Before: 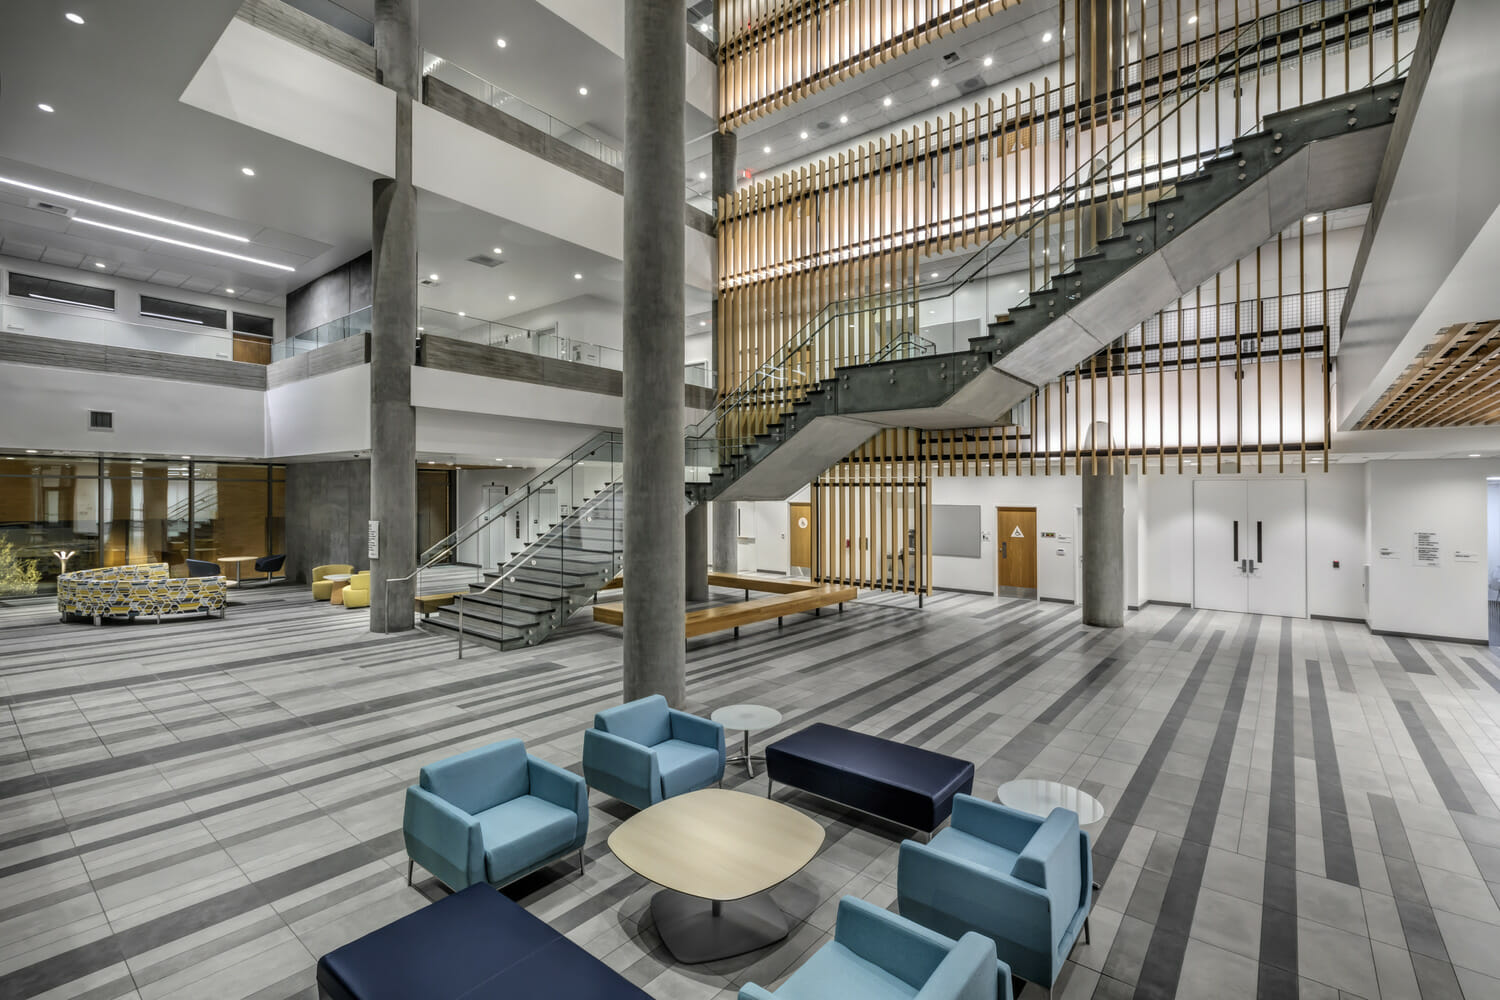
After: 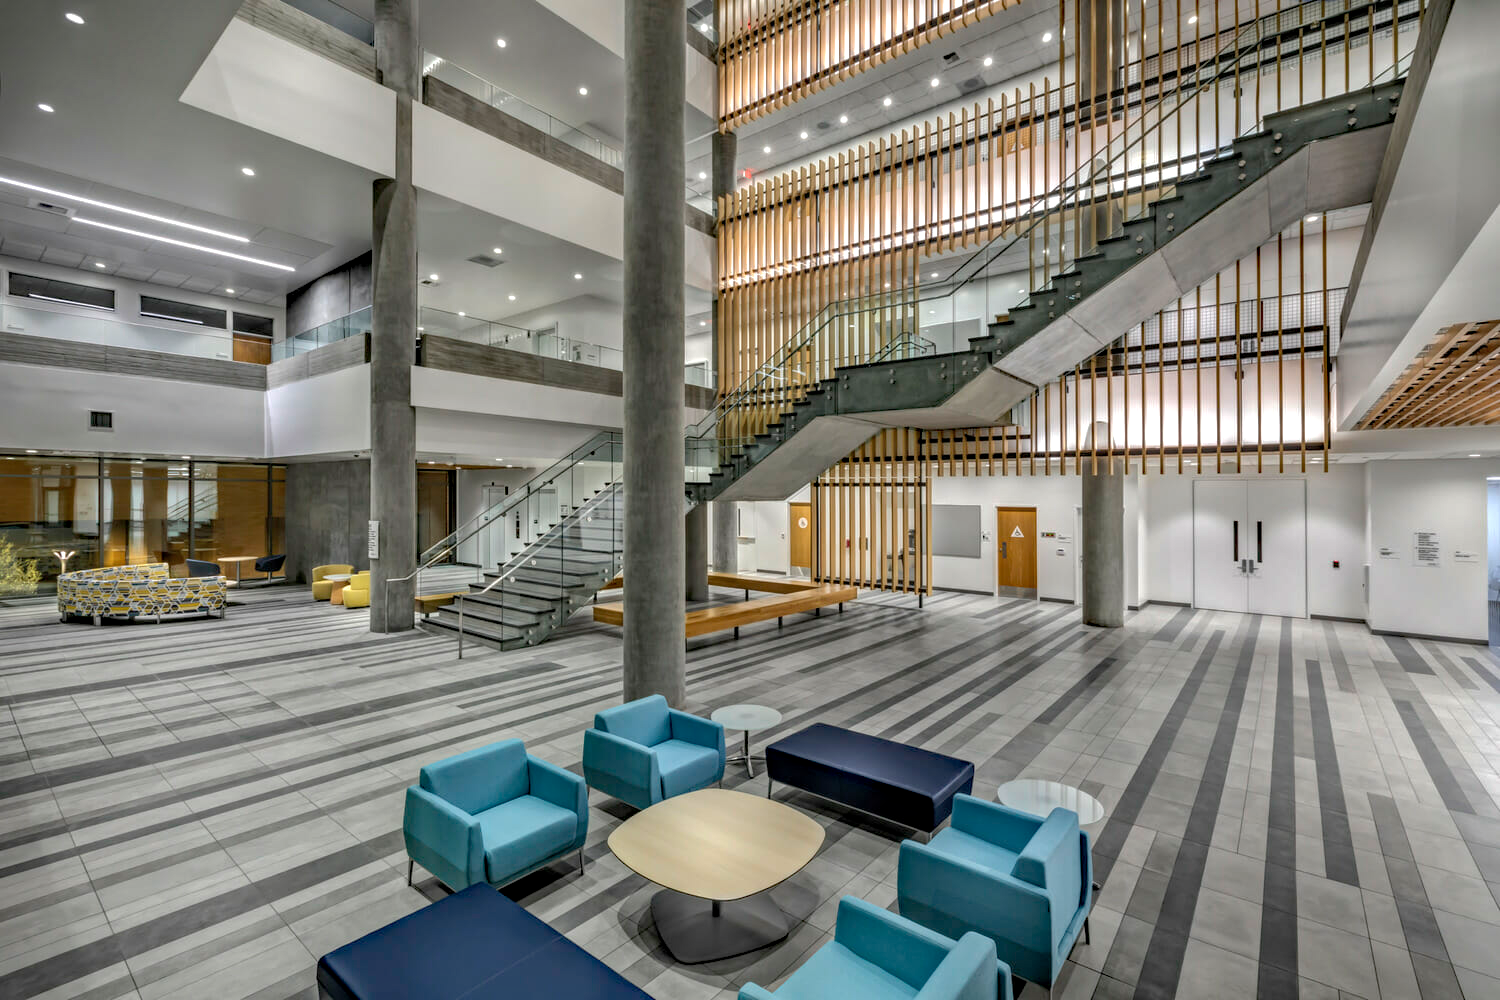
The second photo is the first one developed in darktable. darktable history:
shadows and highlights: on, module defaults
haze removal: compatibility mode true, adaptive false
exposure: exposure 0.197 EV, compensate highlight preservation false
